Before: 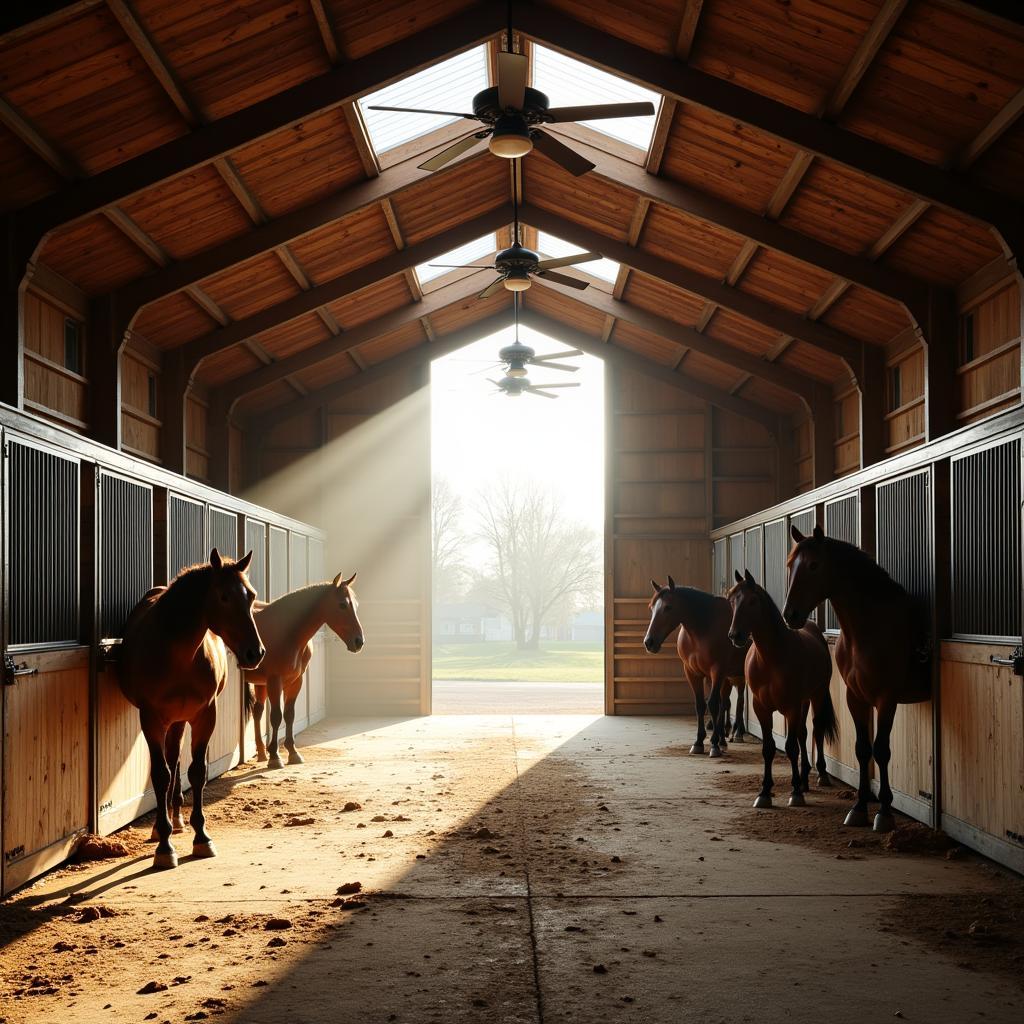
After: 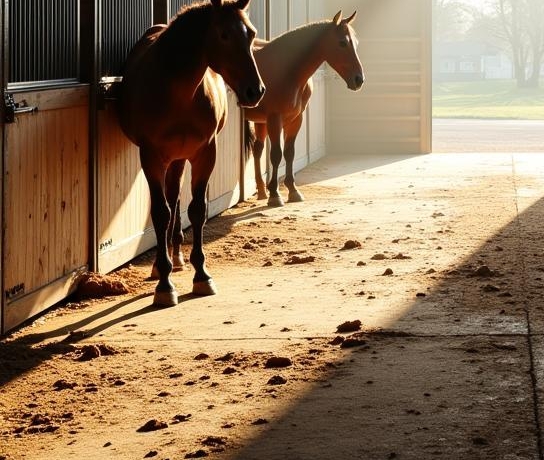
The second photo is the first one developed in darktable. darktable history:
crop and rotate: top 54.977%, right 46.78%, bottom 0.101%
